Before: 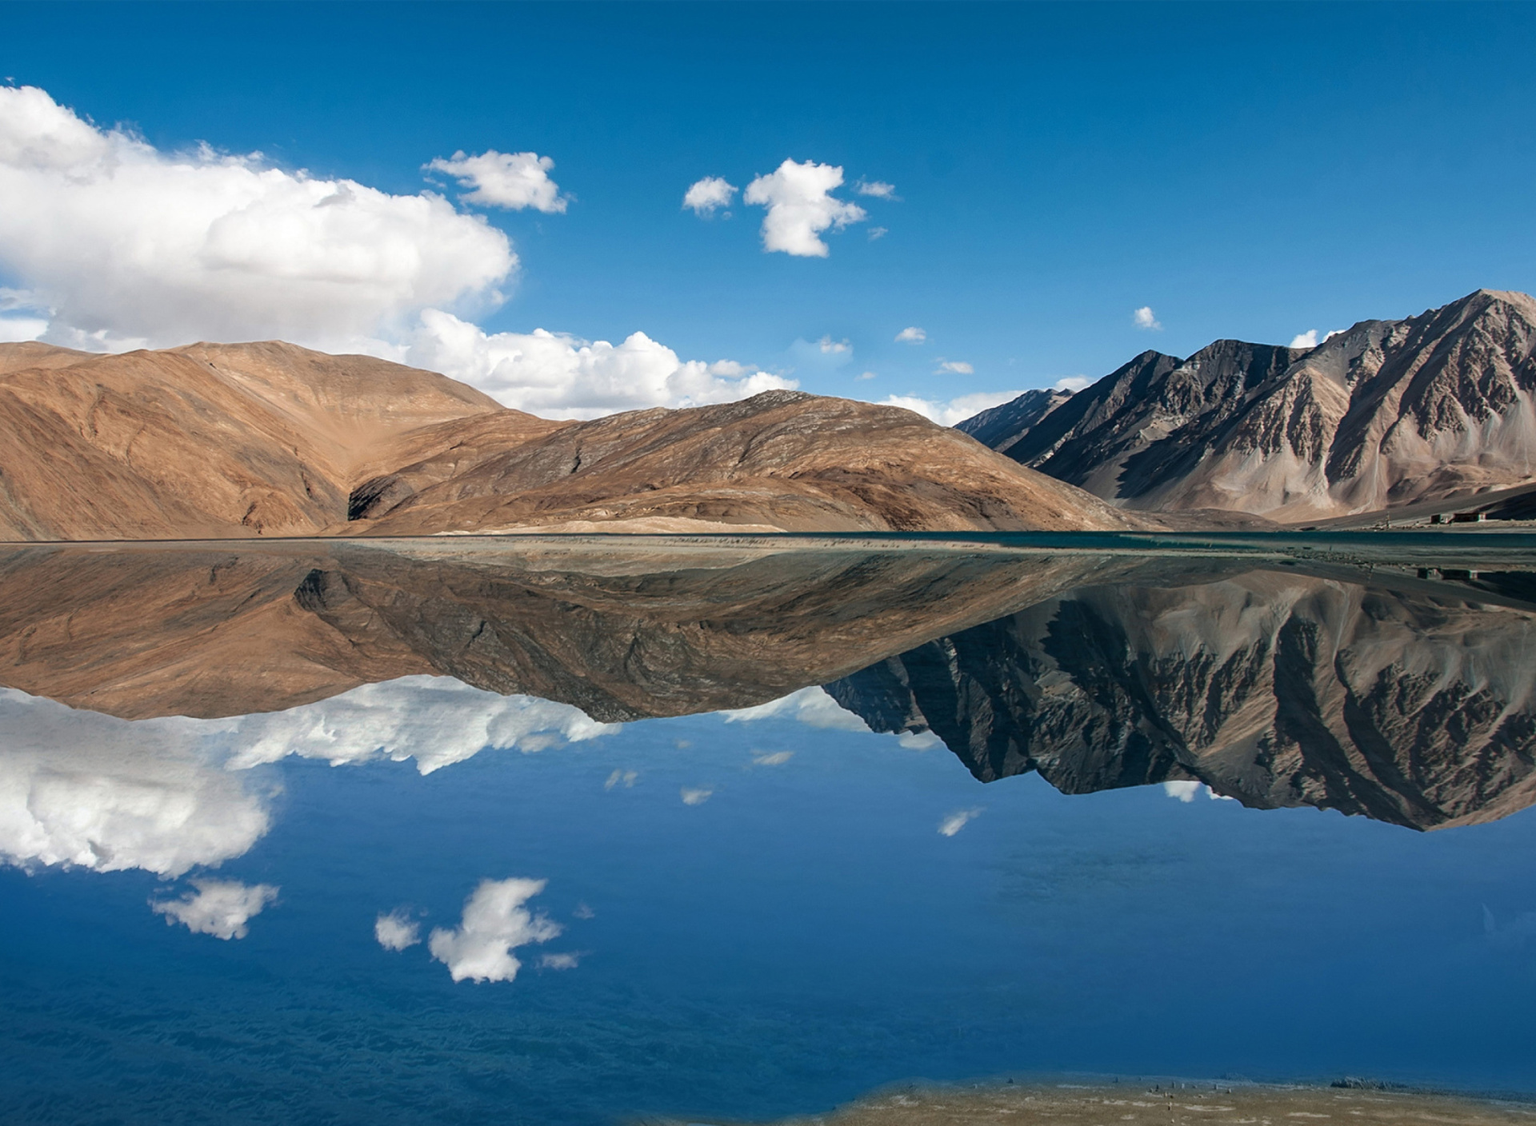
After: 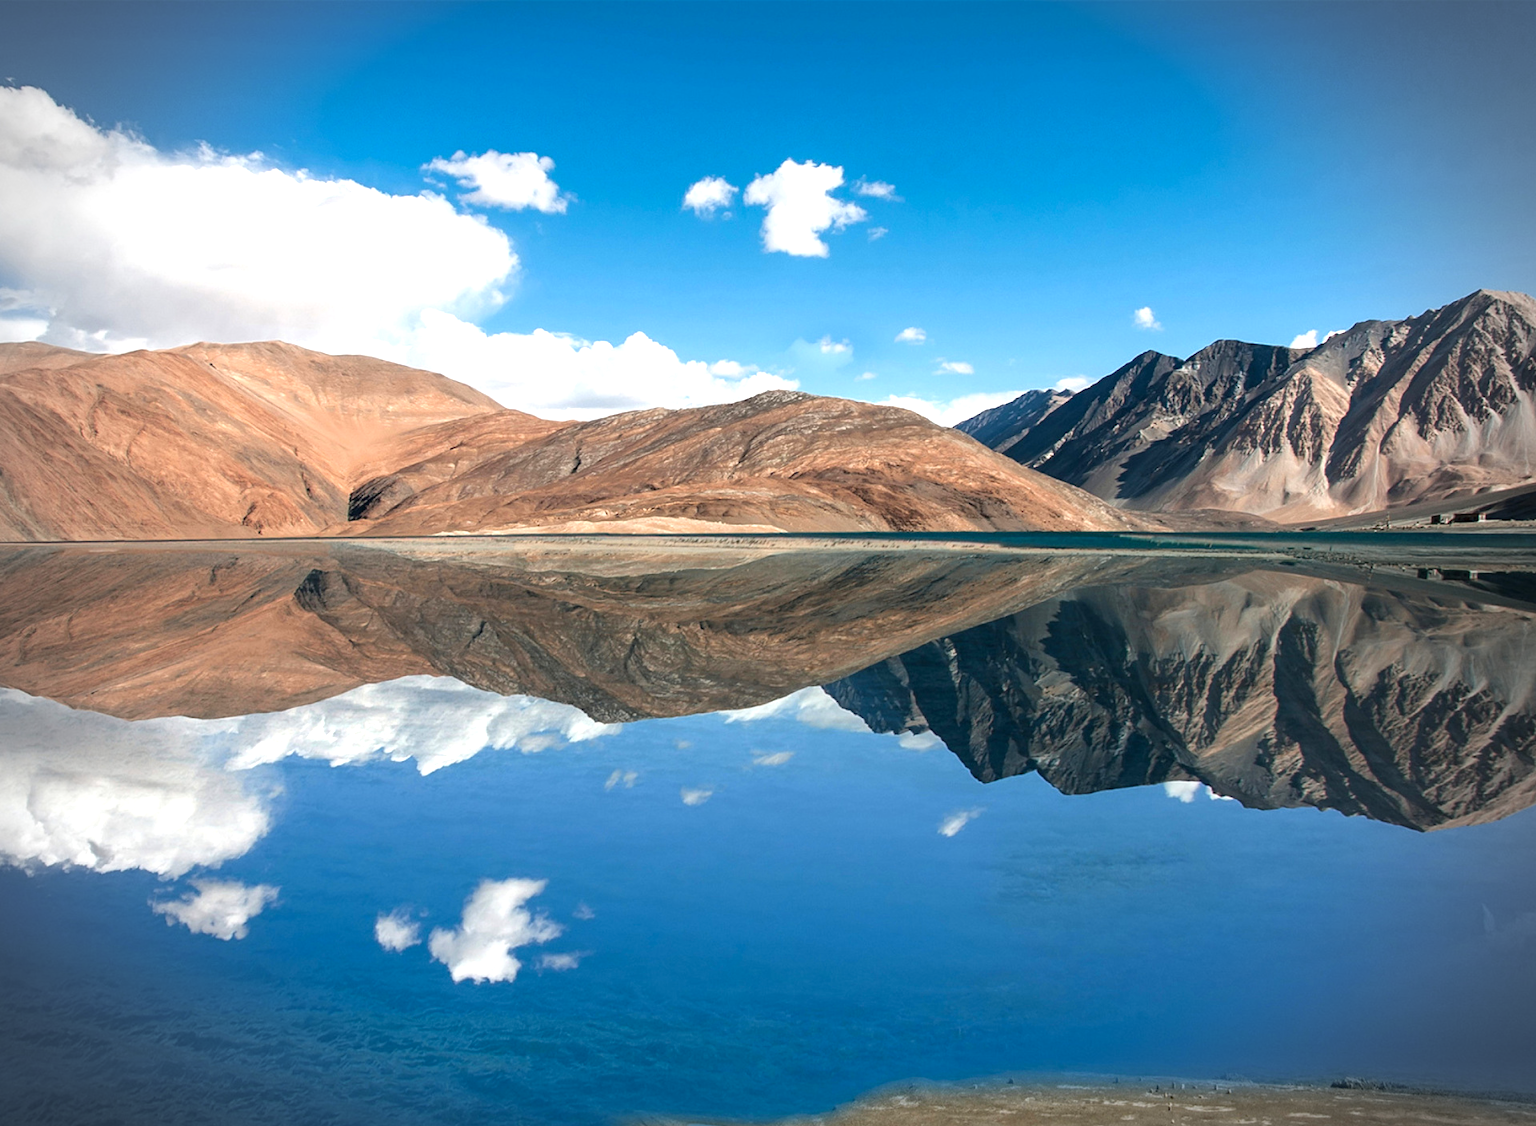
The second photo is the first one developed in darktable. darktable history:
color zones: curves: ch1 [(0.309, 0.524) (0.41, 0.329) (0.508, 0.509)]; ch2 [(0.25, 0.457) (0.75, 0.5)]
vignetting: fall-off start 75.23%, width/height ratio 1.079, dithering 16-bit output
exposure: black level correction 0, exposure 0.692 EV, compensate highlight preservation false
